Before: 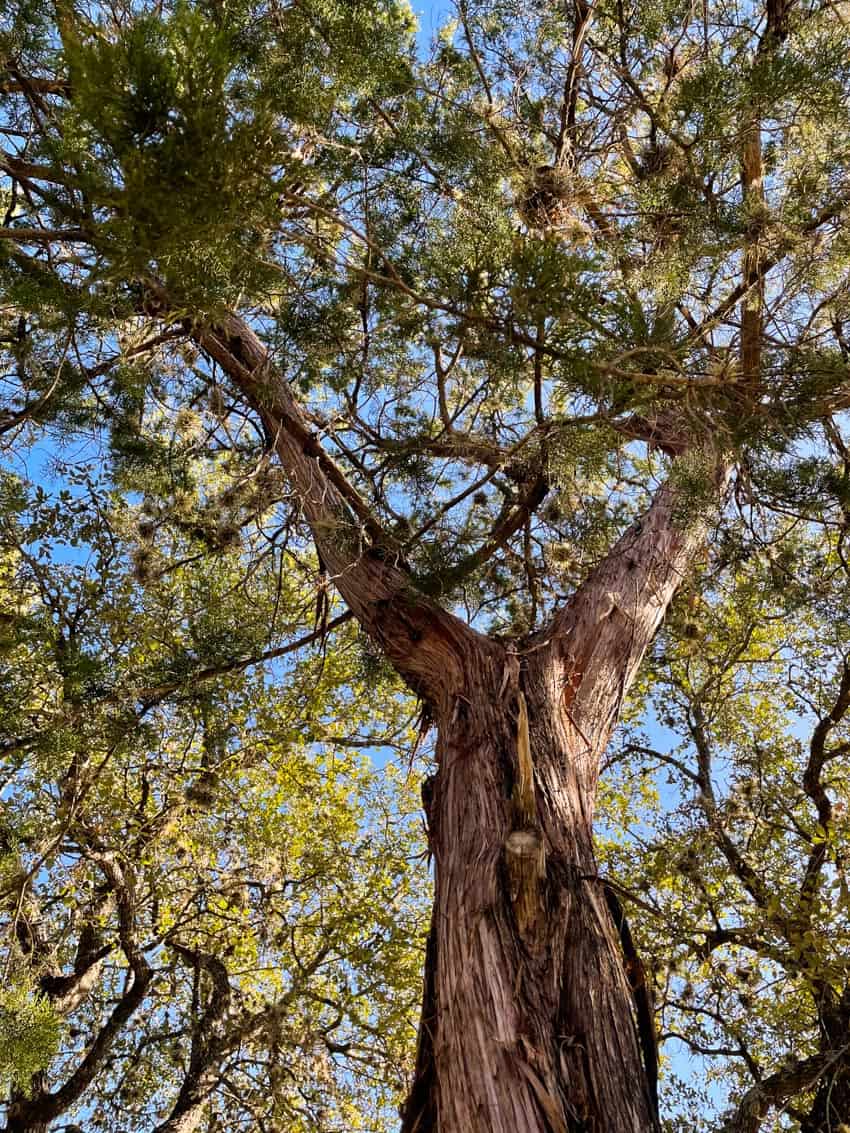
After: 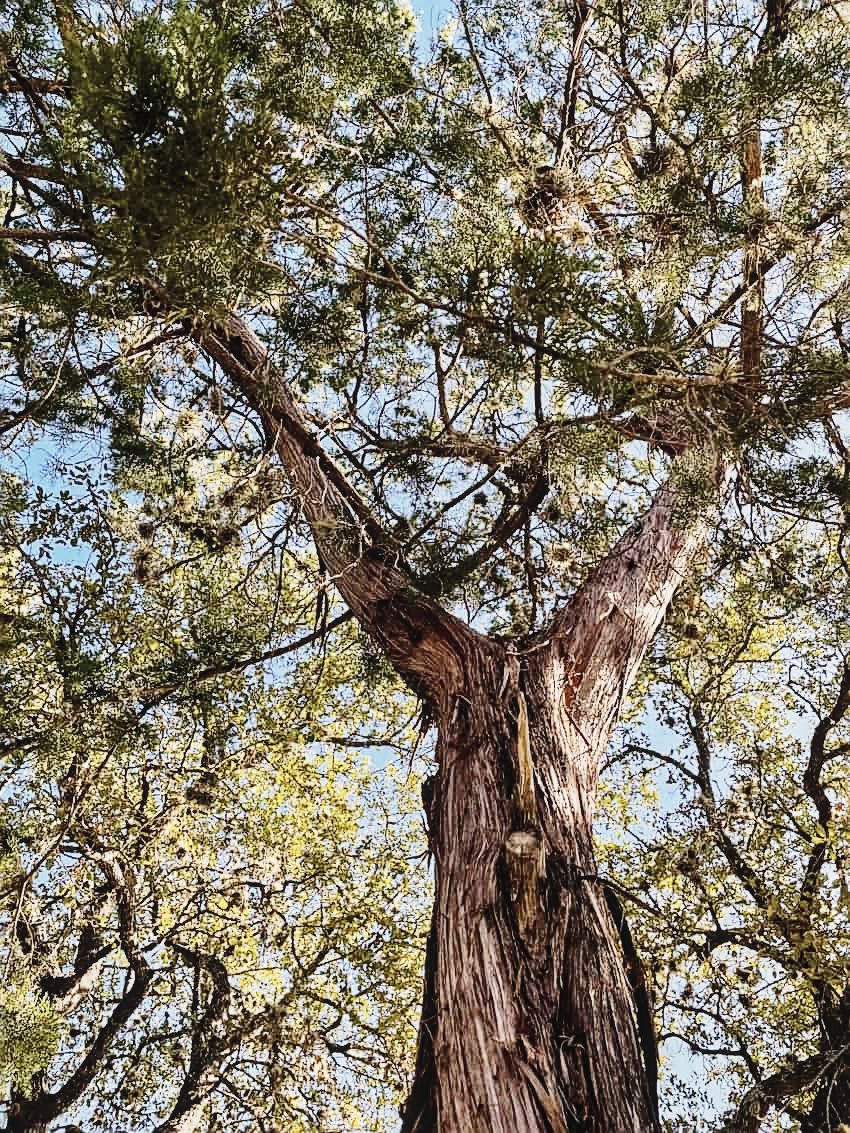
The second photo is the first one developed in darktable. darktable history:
sharpen: amount 0.498
haze removal: adaptive false
contrast brightness saturation: contrast 0.096, saturation -0.364
local contrast: detail 109%
base curve: curves: ch0 [(0, 0) (0.028, 0.03) (0.121, 0.232) (0.46, 0.748) (0.859, 0.968) (1, 1)], preserve colors none
